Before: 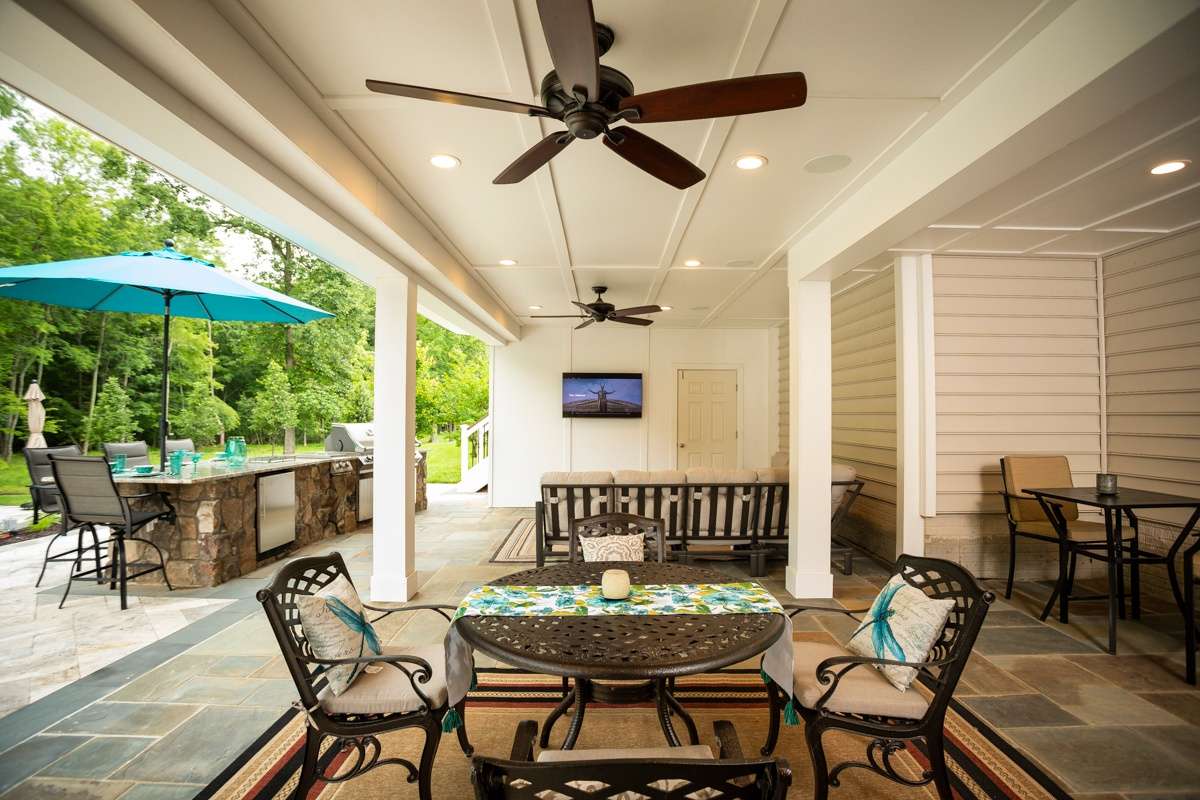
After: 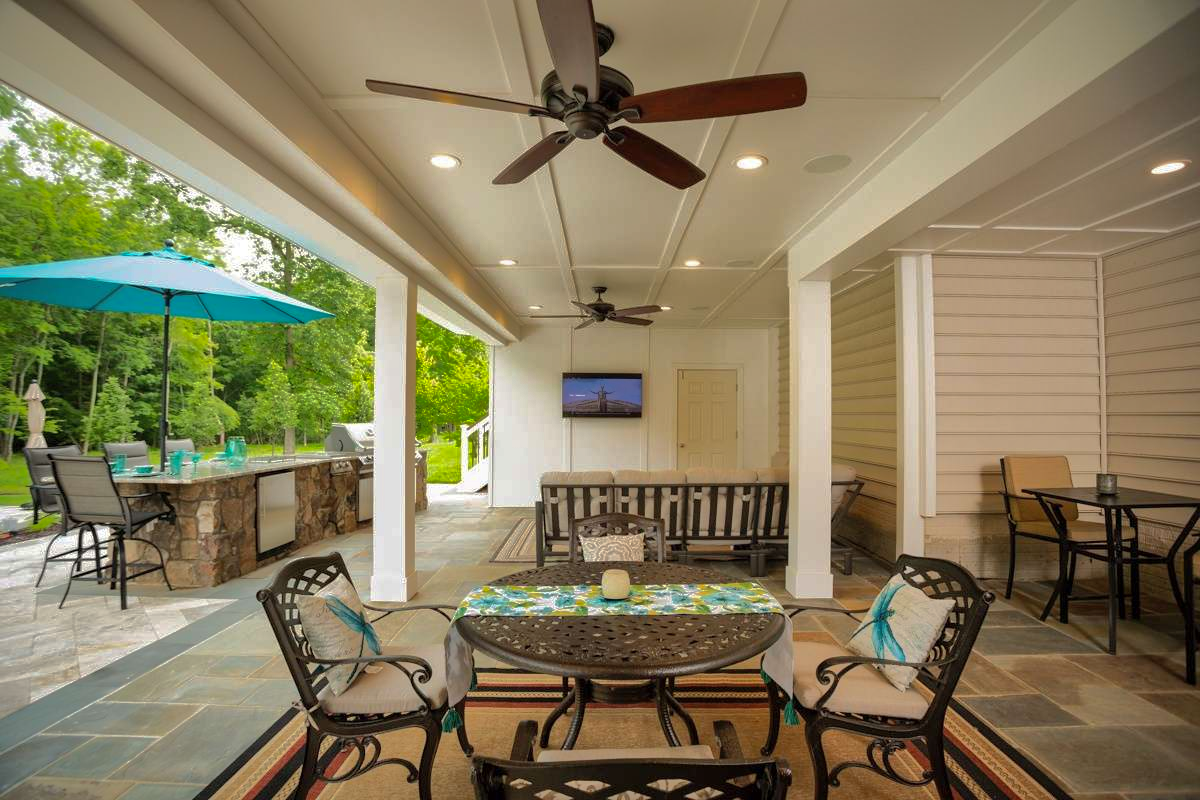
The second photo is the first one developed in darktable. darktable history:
shadows and highlights: shadows 38.63, highlights -75.35
